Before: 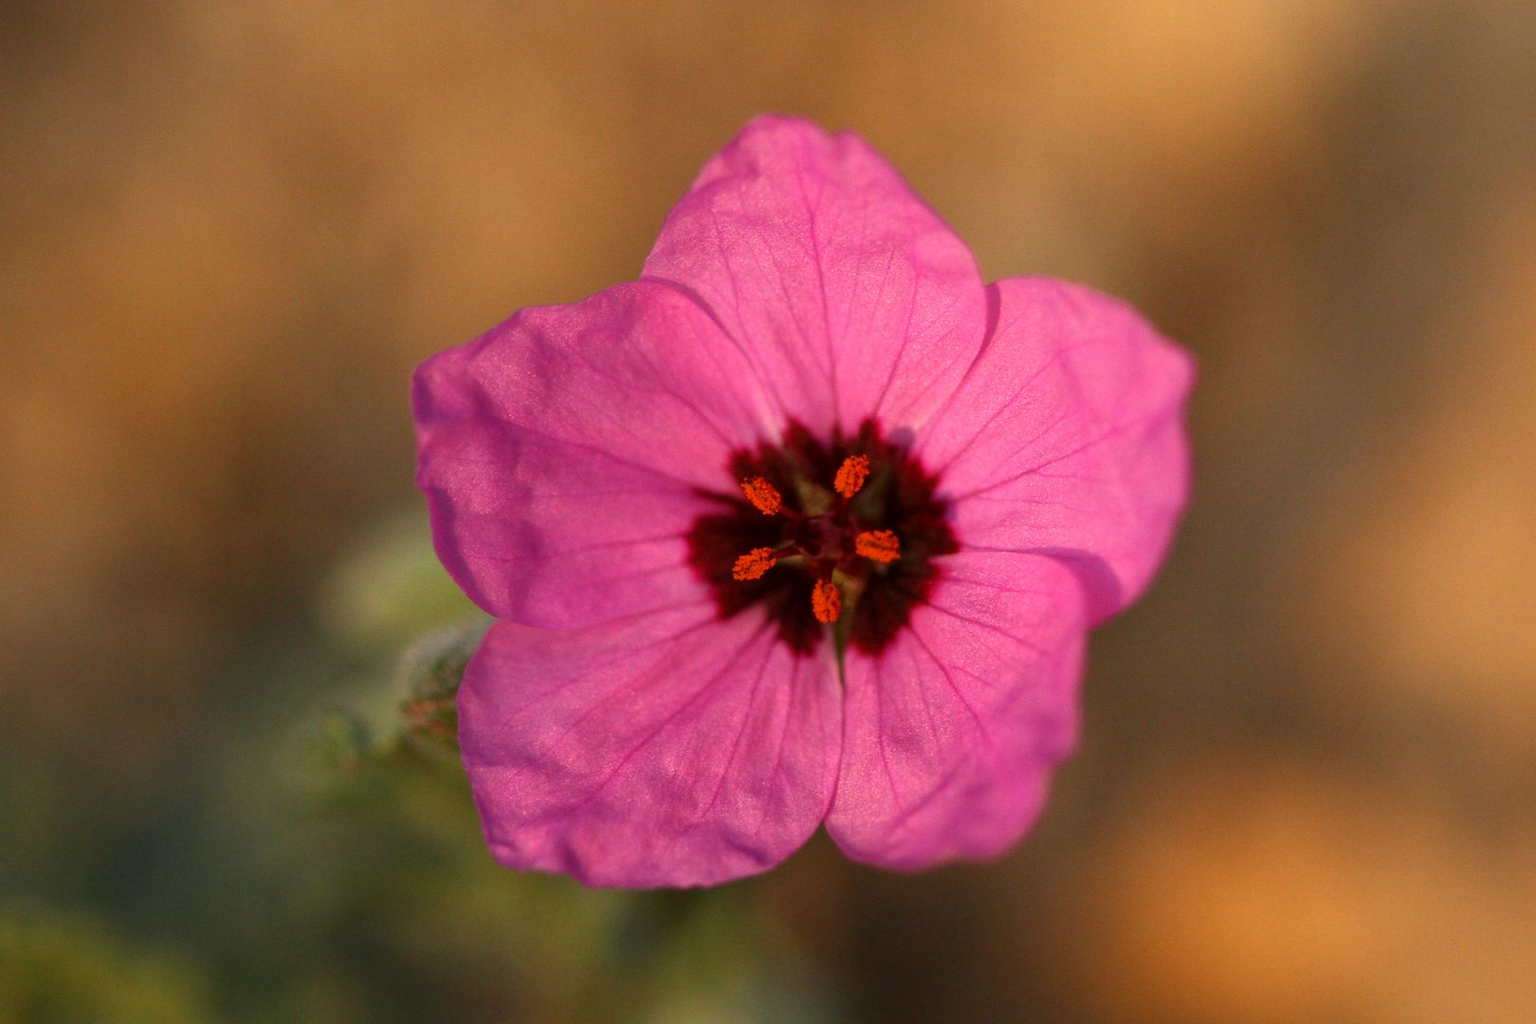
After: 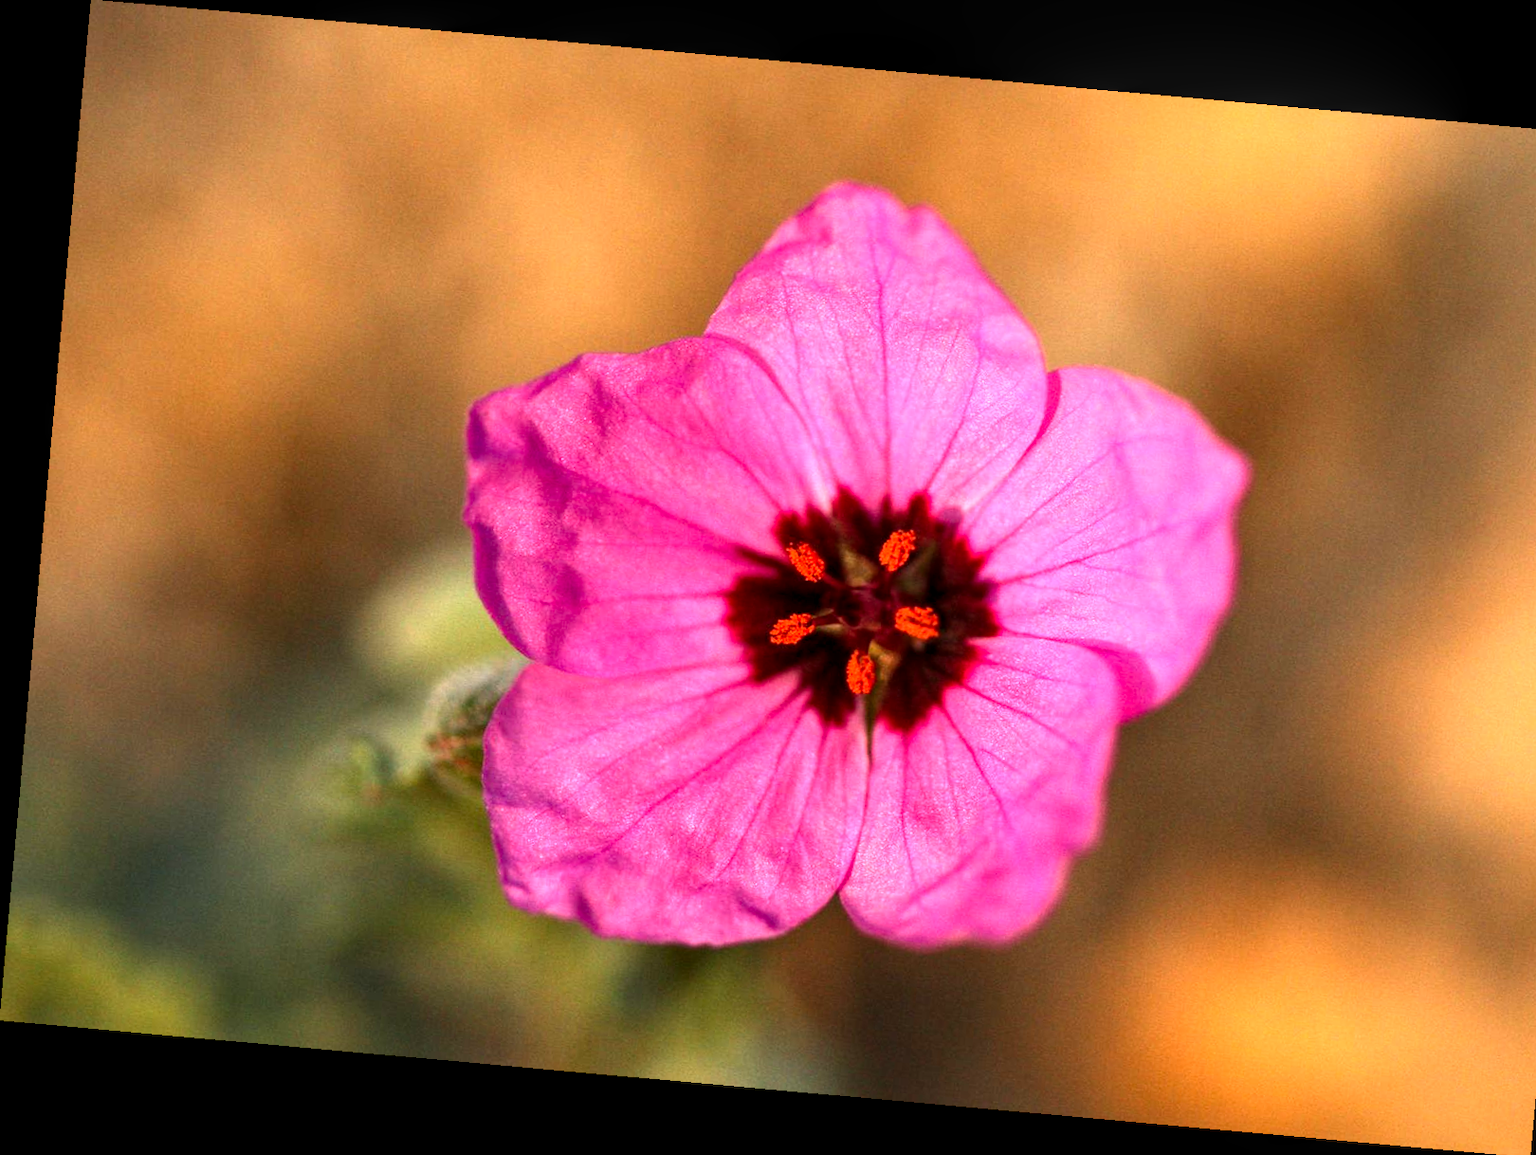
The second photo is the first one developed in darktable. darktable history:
crop and rotate: right 5.167%
local contrast: highlights 59%, detail 145%
contrast brightness saturation: contrast 0.2, brightness 0.16, saturation 0.22
rotate and perspective: rotation 5.12°, automatic cropping off
levels: mode automatic, gray 50.8%
